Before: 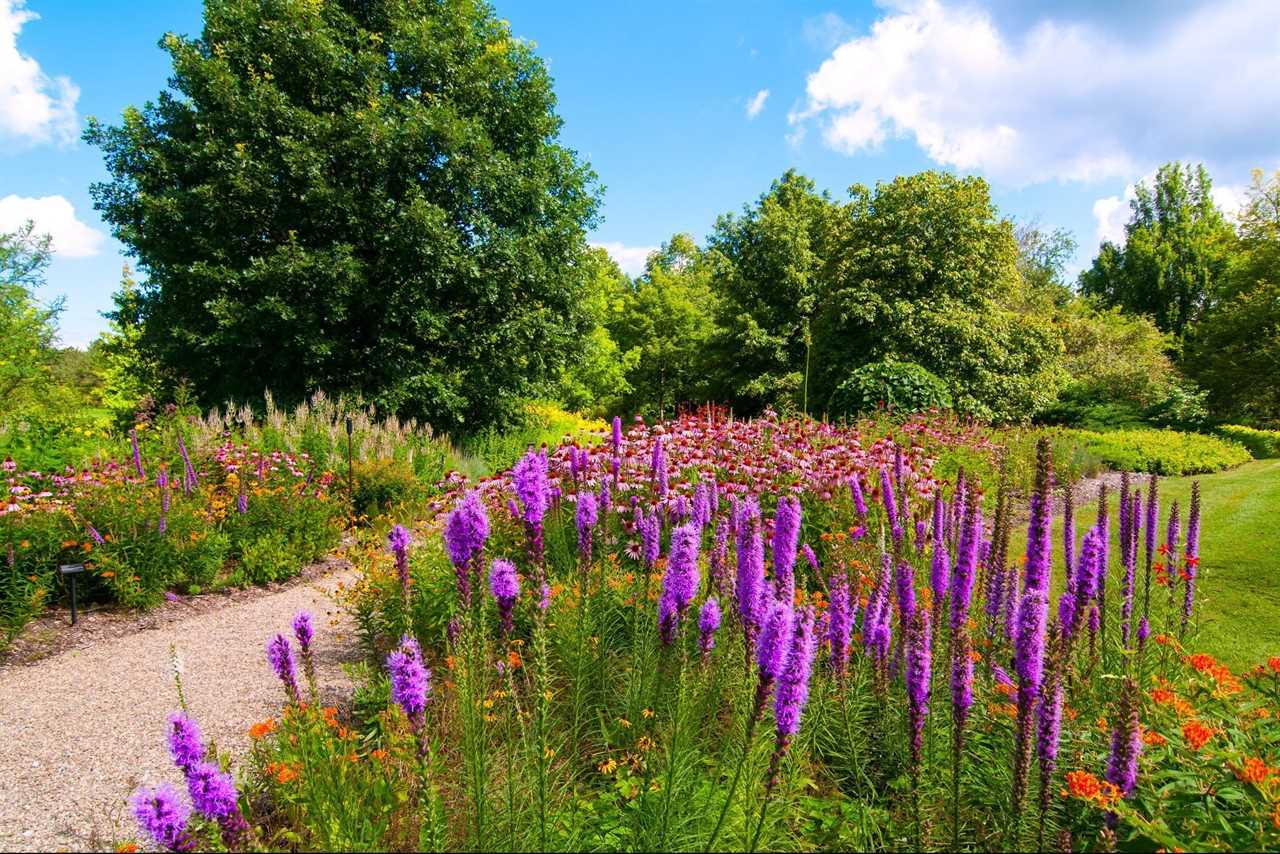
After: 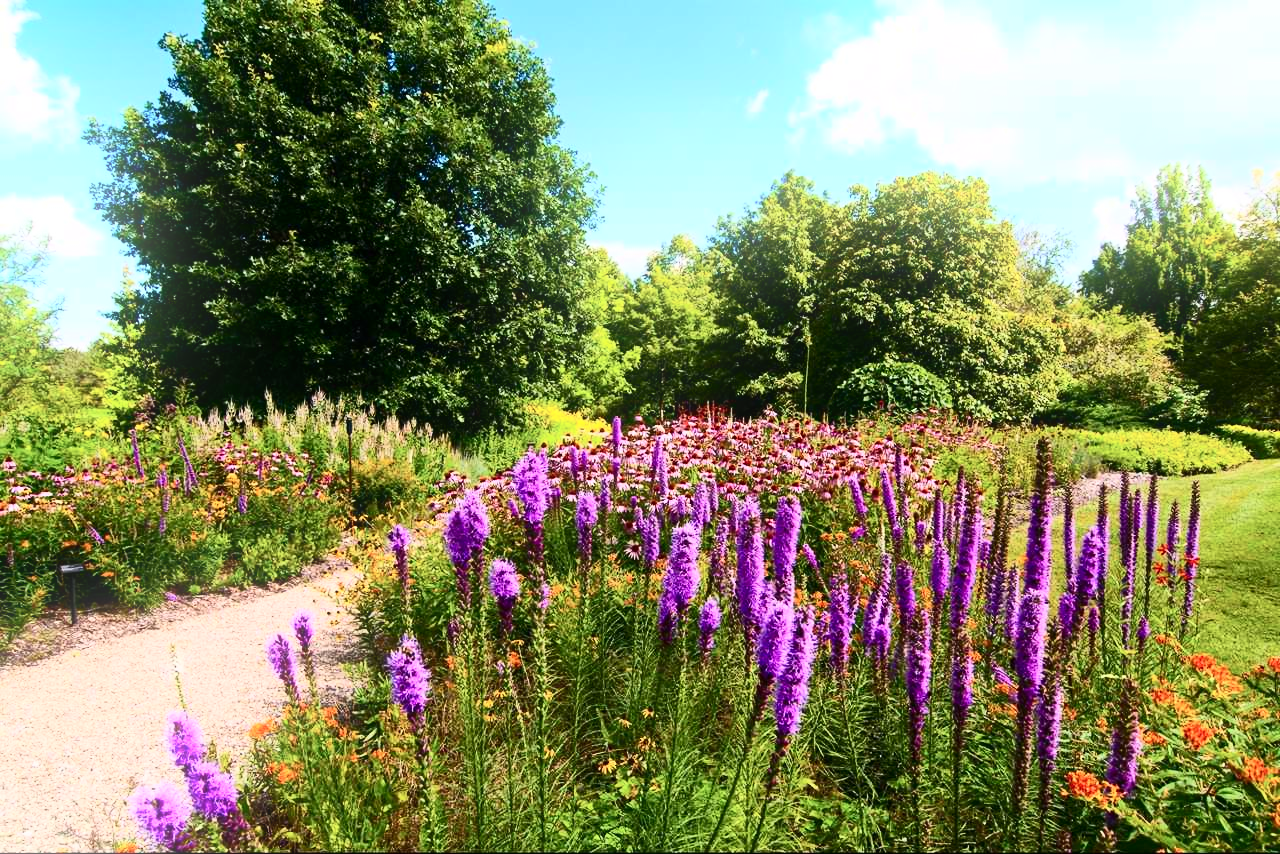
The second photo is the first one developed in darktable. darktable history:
contrast brightness saturation: contrast 0.39, brightness 0.1
bloom: size 15%, threshold 97%, strength 7%
